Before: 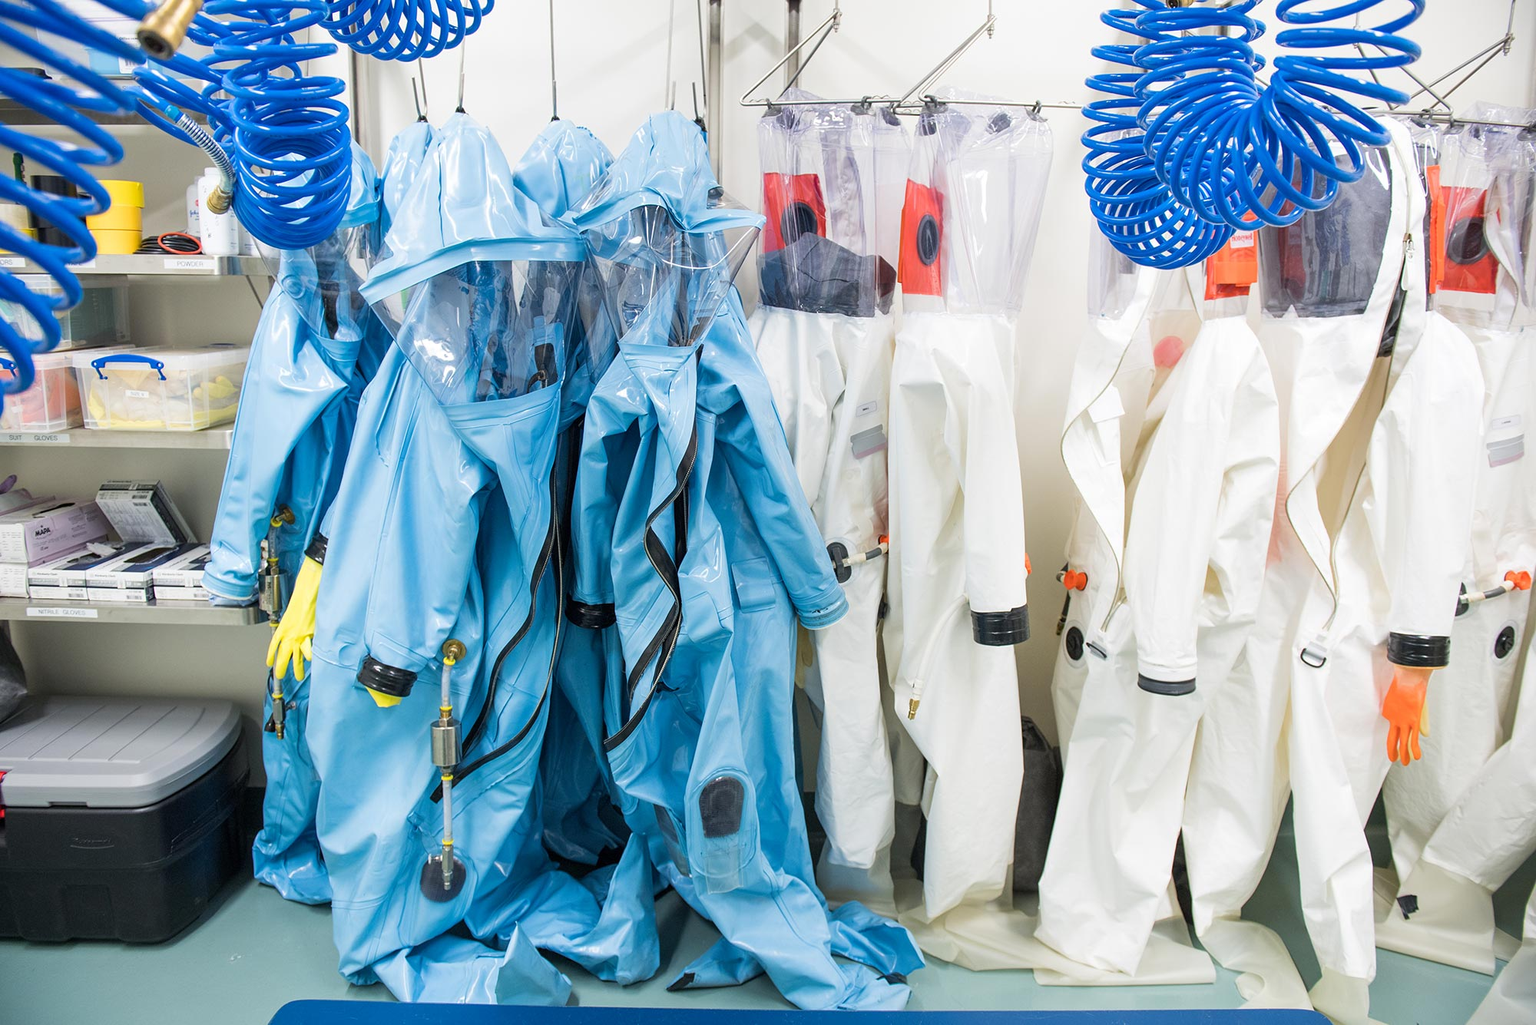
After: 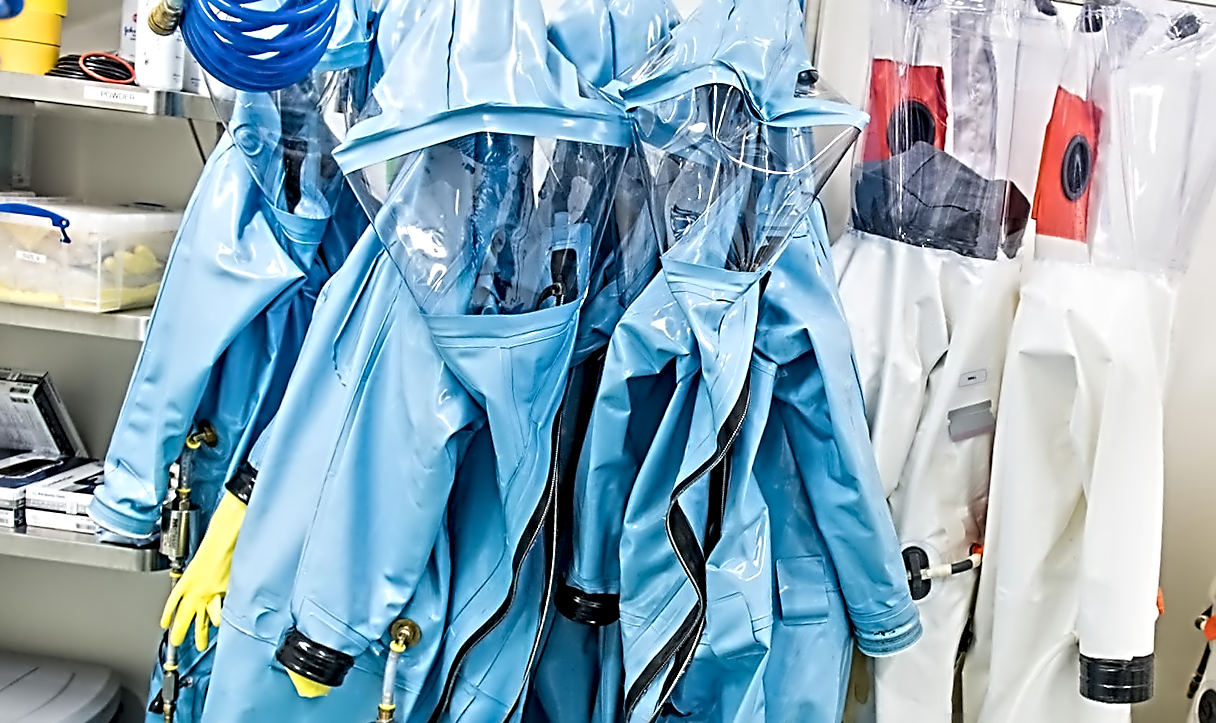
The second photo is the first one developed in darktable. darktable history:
sharpen: radius 3.996
contrast equalizer: octaves 7, y [[0.5, 0.542, 0.583, 0.625, 0.667, 0.708], [0.5 ×6], [0.5 ×6], [0, 0.033, 0.067, 0.1, 0.133, 0.167], [0, 0.05, 0.1, 0.15, 0.2, 0.25]]
crop and rotate: angle -6.16°, left 2.05%, top 6.949%, right 27.725%, bottom 30.485%
